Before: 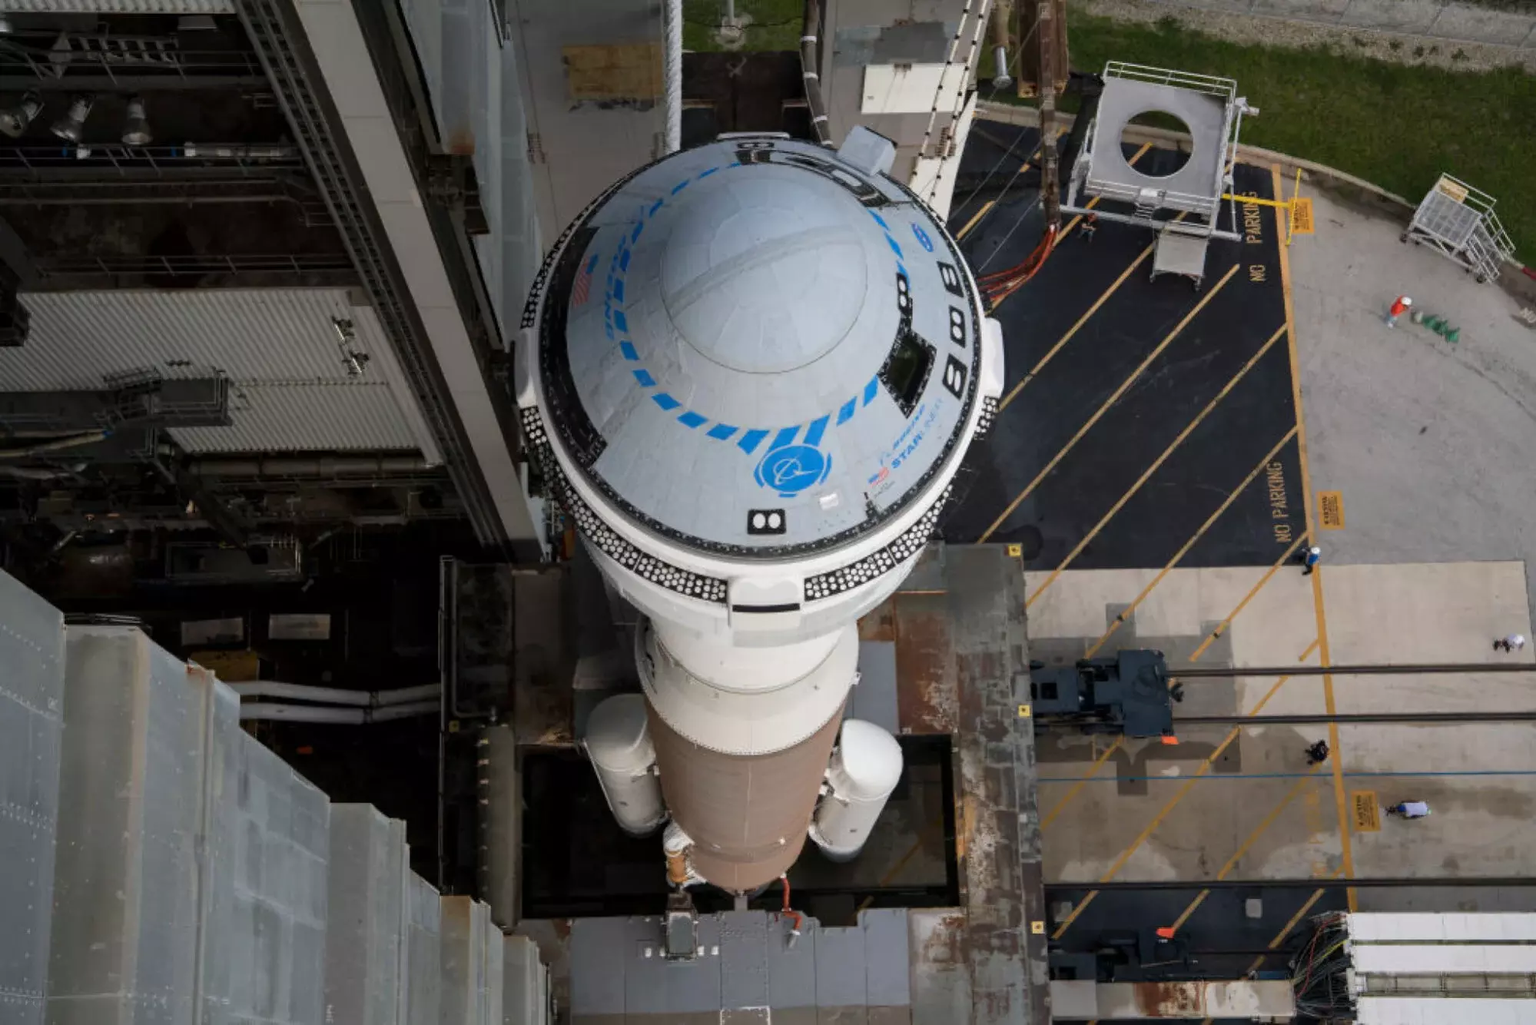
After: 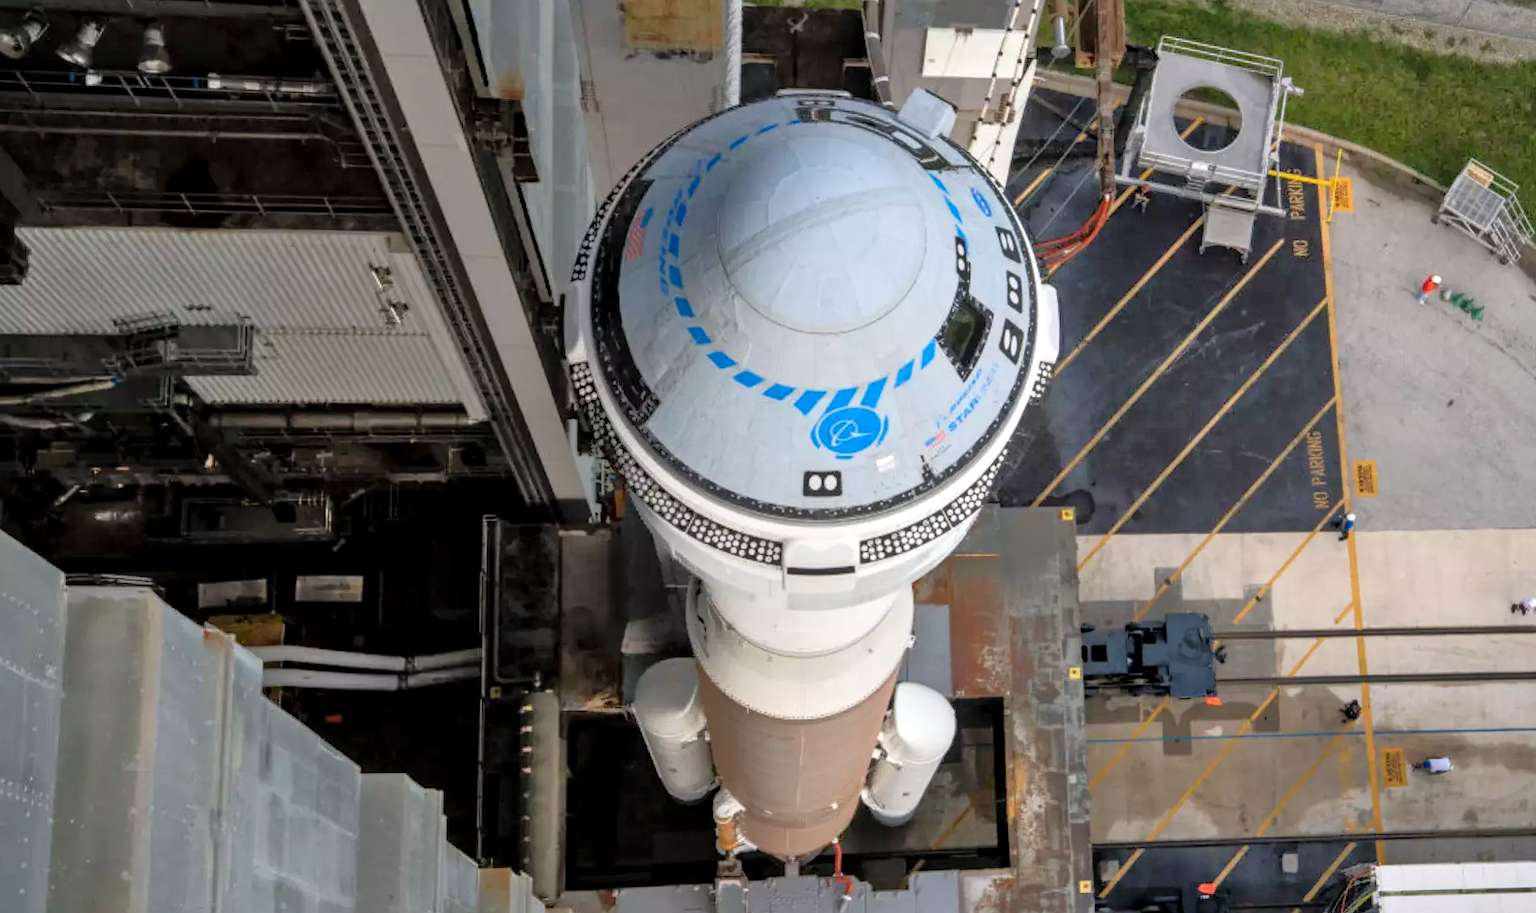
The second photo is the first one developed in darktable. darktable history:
tone equalizer: -8 EV -0.528 EV, -7 EV -0.319 EV, -6 EV -0.083 EV, -5 EV 0.413 EV, -4 EV 0.985 EV, -3 EV 0.791 EV, -2 EV -0.01 EV, -1 EV 0.14 EV, +0 EV -0.012 EV, smoothing 1
exposure: exposure 0.2 EV, compensate highlight preservation false
local contrast: on, module defaults
rotate and perspective: rotation 0.679°, lens shift (horizontal) 0.136, crop left 0.009, crop right 0.991, crop top 0.078, crop bottom 0.95
crop: top 0.448%, right 0.264%, bottom 5.045%
contrast brightness saturation: contrast 0.07, brightness 0.08, saturation 0.18
white balance: emerald 1
base curve: curves: ch0 [(0, 0) (0.283, 0.295) (1, 1)], preserve colors none
